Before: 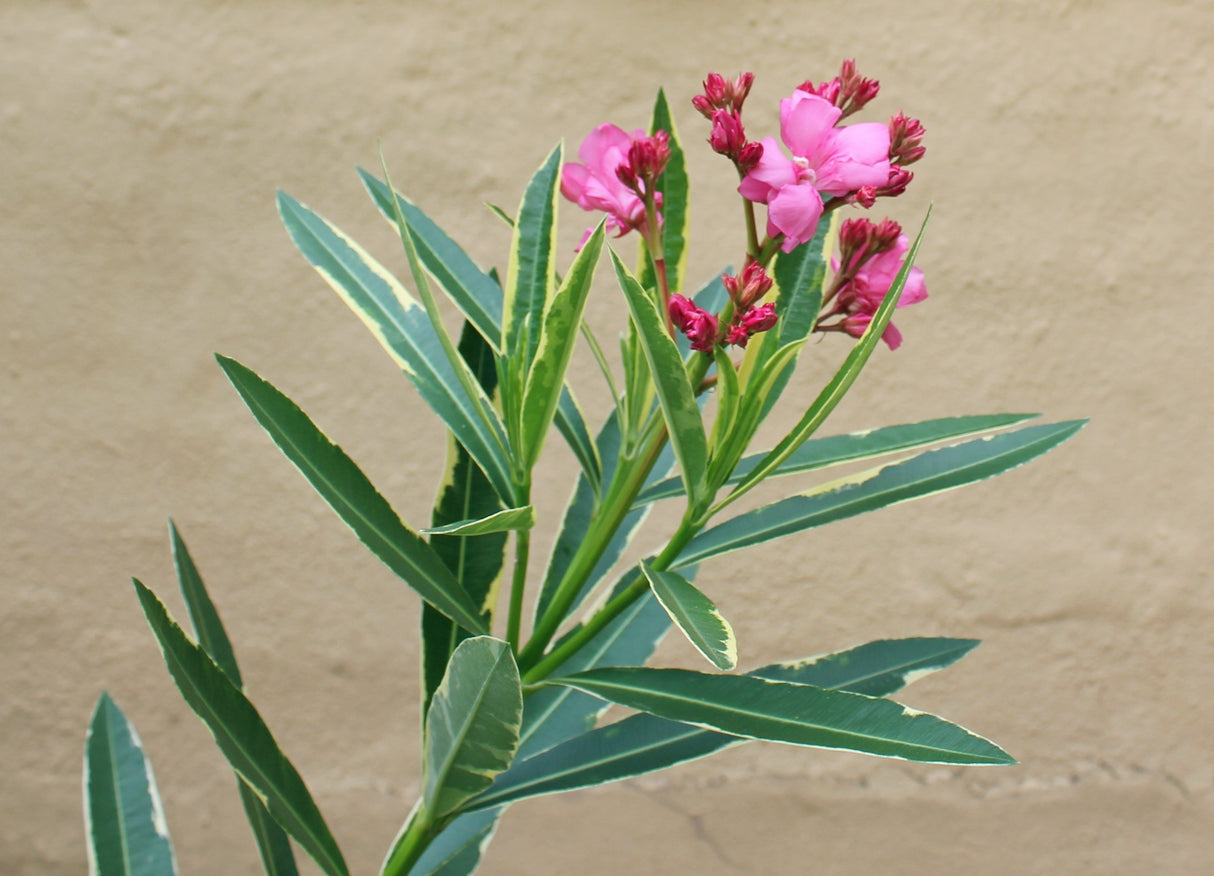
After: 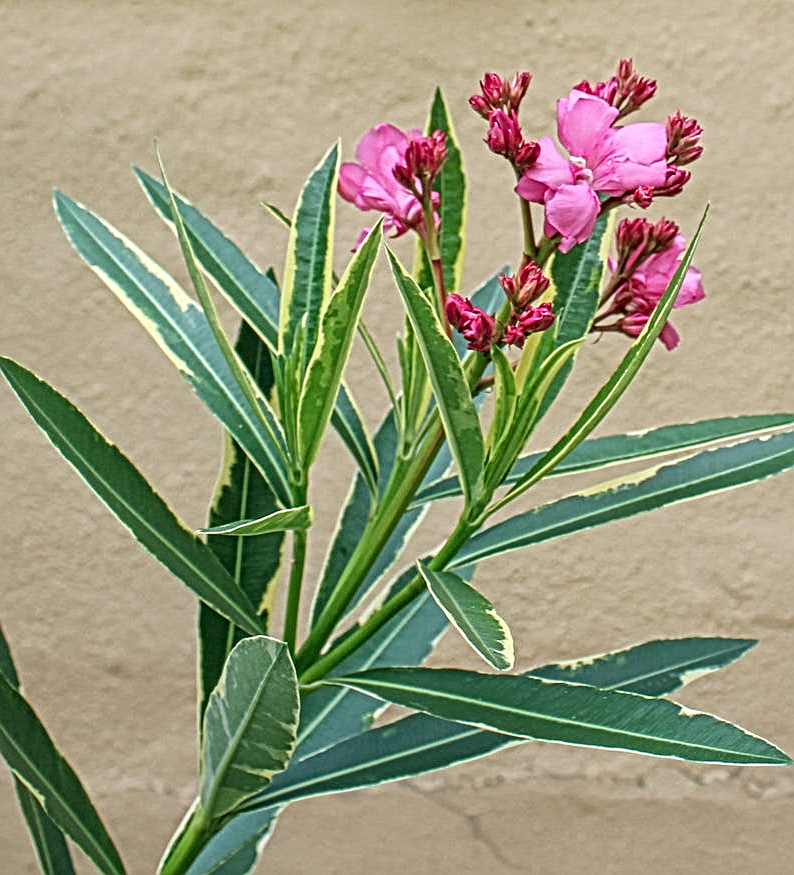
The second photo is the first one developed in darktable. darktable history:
local contrast: mode bilateral grid, contrast 21, coarseness 3, detail 299%, midtone range 0.2
crop and rotate: left 18.447%, right 16.075%
